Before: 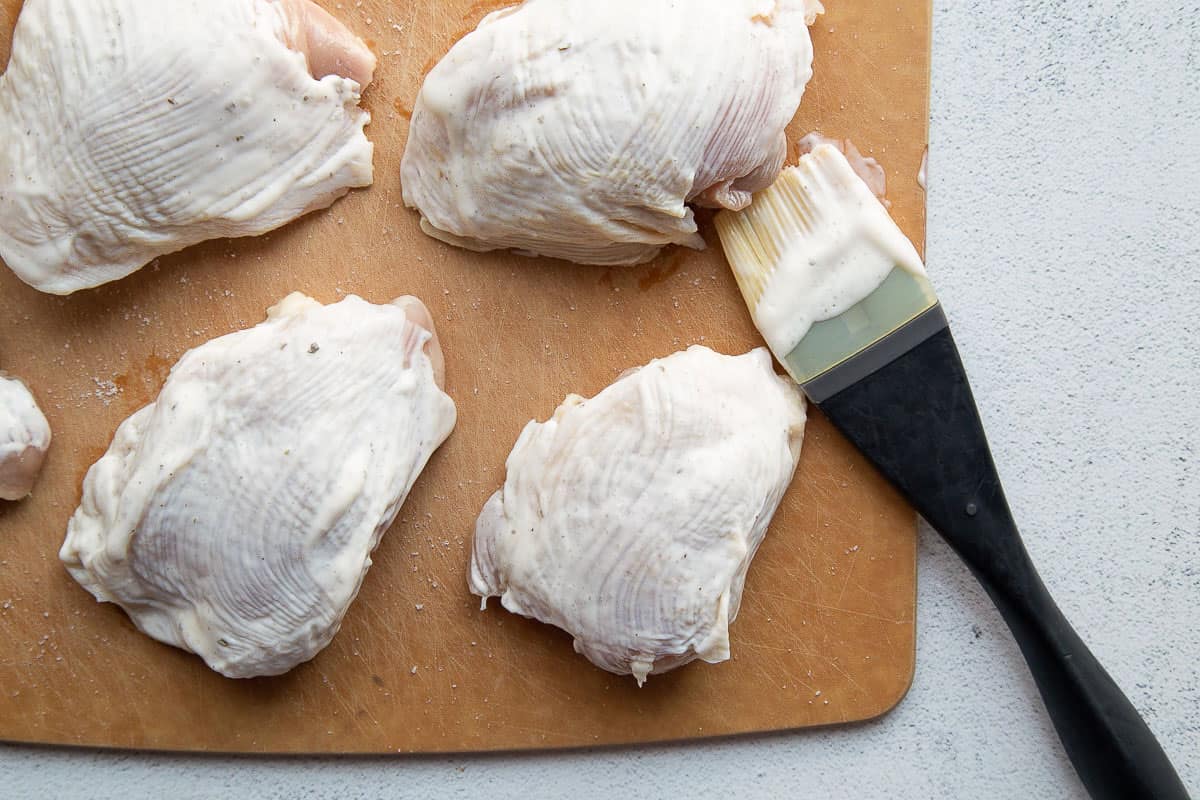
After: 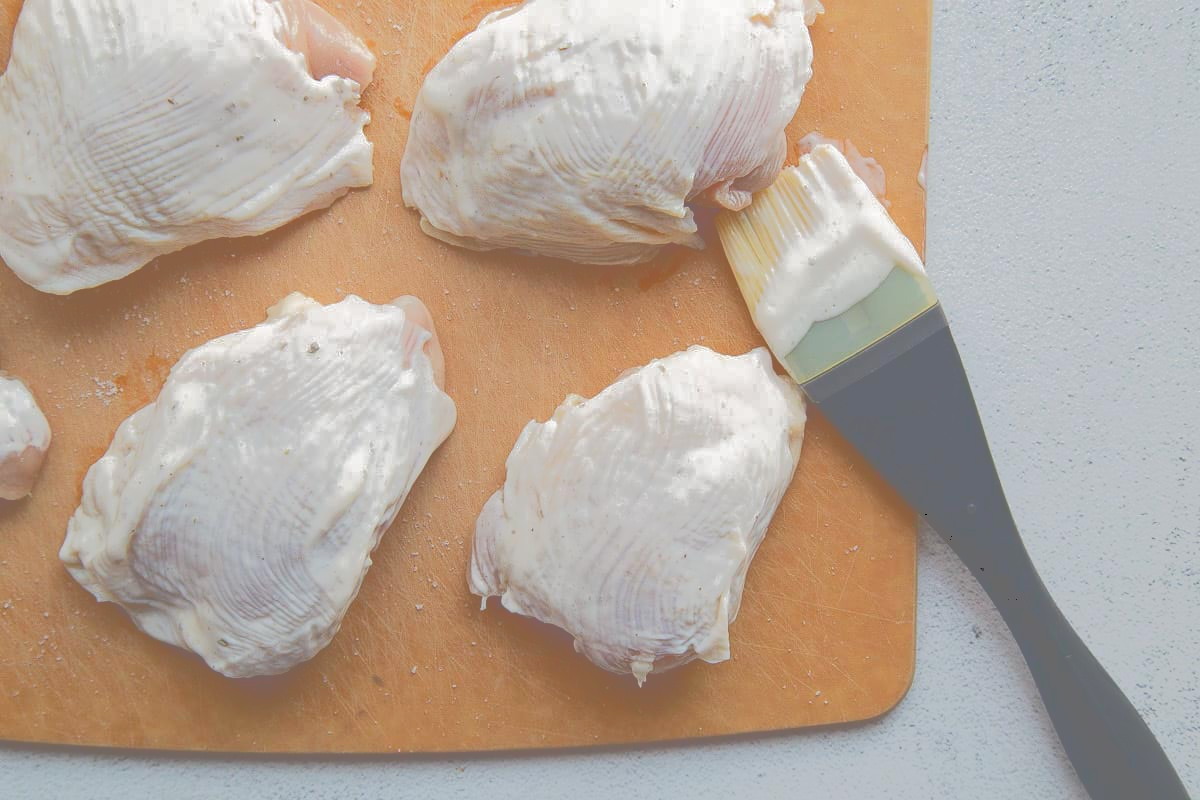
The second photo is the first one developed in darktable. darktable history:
tone curve: curves: ch0 [(0, 0) (0.003, 0.439) (0.011, 0.439) (0.025, 0.439) (0.044, 0.439) (0.069, 0.439) (0.1, 0.439) (0.136, 0.44) (0.177, 0.444) (0.224, 0.45) (0.277, 0.462) (0.335, 0.487) (0.399, 0.528) (0.468, 0.577) (0.543, 0.621) (0.623, 0.669) (0.709, 0.715) (0.801, 0.764) (0.898, 0.804) (1, 1)], color space Lab, independent channels, preserve colors none
